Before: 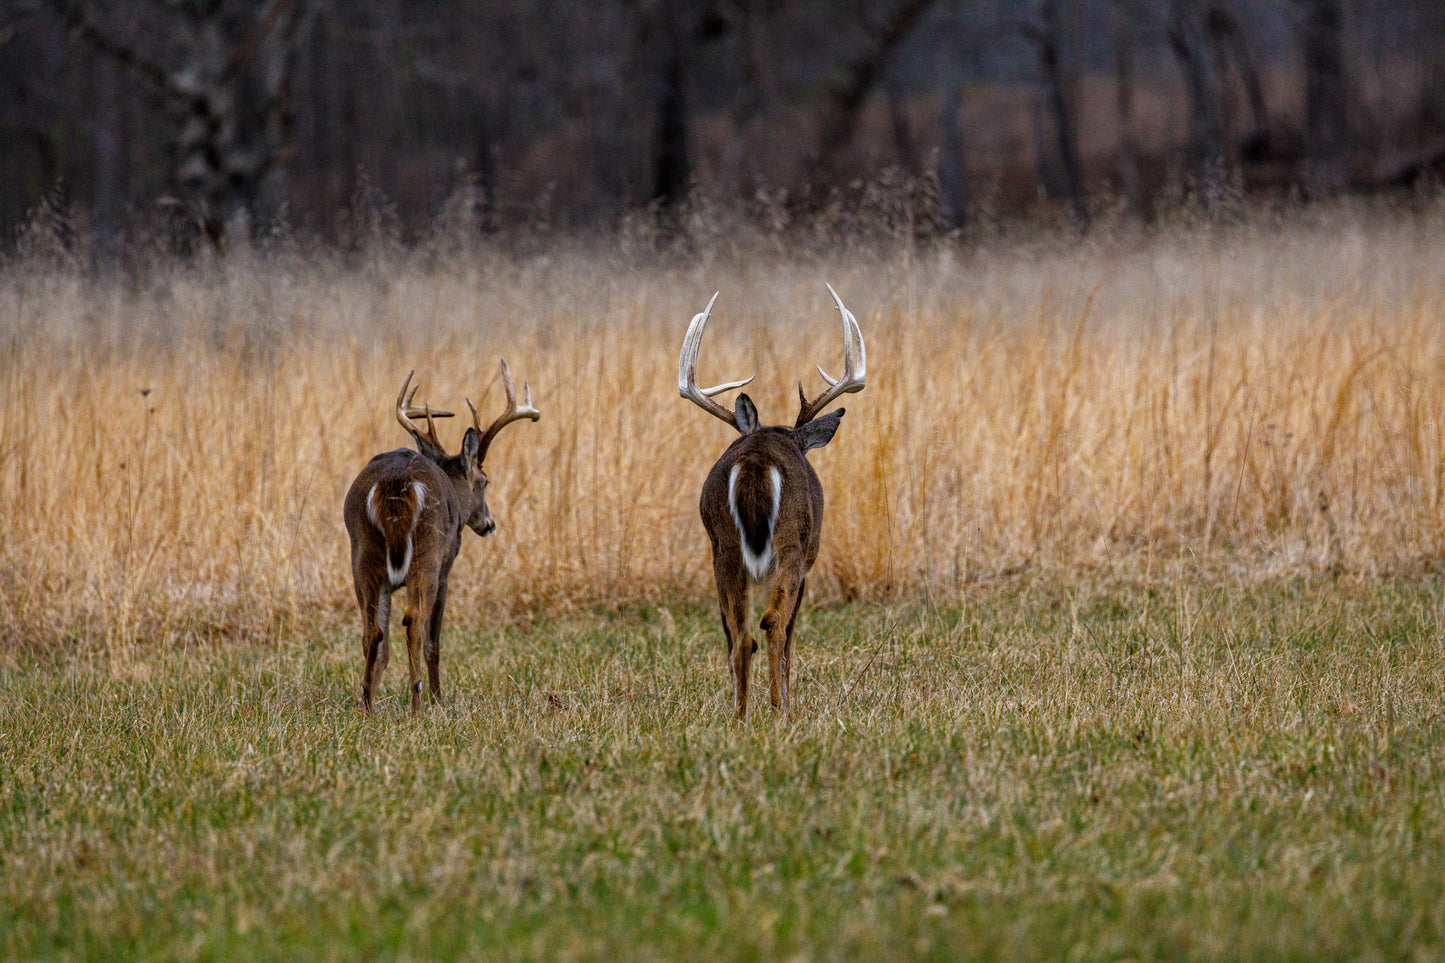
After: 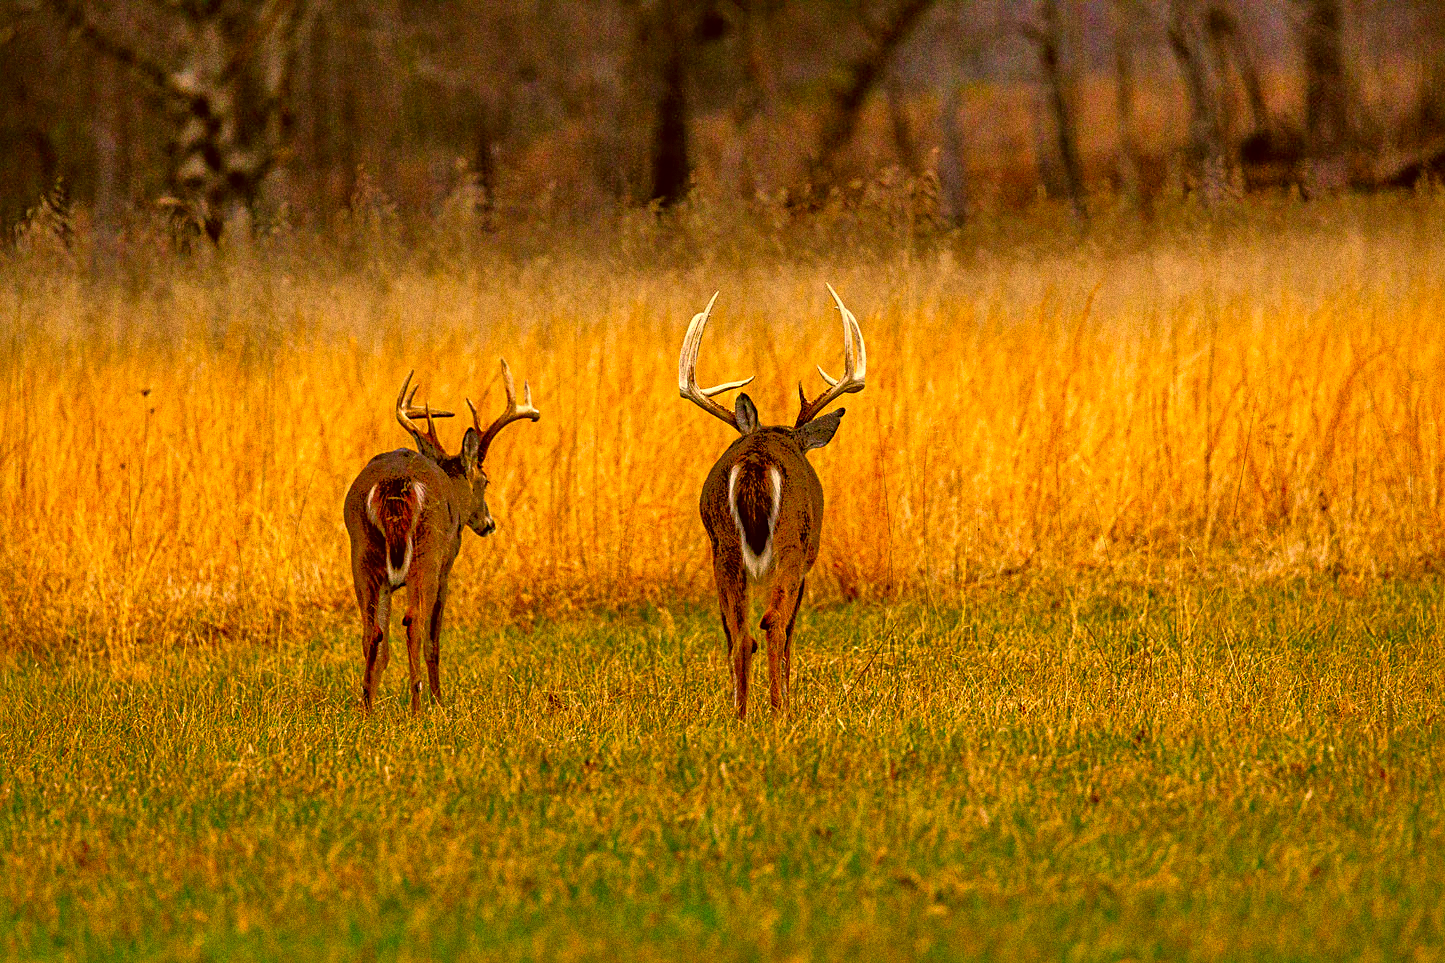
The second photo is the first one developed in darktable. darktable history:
tone equalizer: -8 EV -0.528 EV, -7 EV -0.319 EV, -6 EV -0.083 EV, -5 EV 0.413 EV, -4 EV 0.985 EV, -3 EV 0.791 EV, -2 EV -0.01 EV, -1 EV 0.14 EV, +0 EV -0.012 EV, smoothing 1
grain: coarseness 0.09 ISO, strength 40%
color correction: highlights a* 10.44, highlights b* 30.04, shadows a* 2.73, shadows b* 17.51, saturation 1.72
exposure: exposure 0.178 EV, compensate exposure bias true, compensate highlight preservation false
sharpen: on, module defaults
